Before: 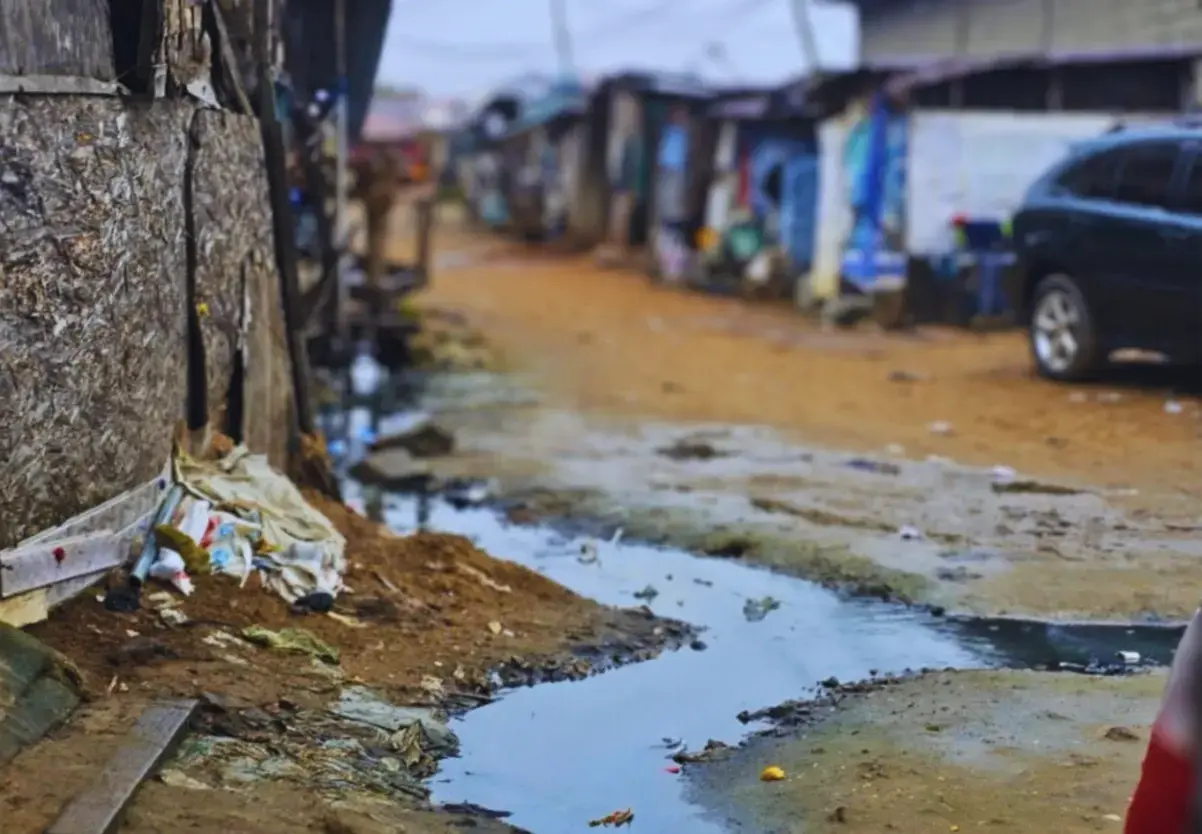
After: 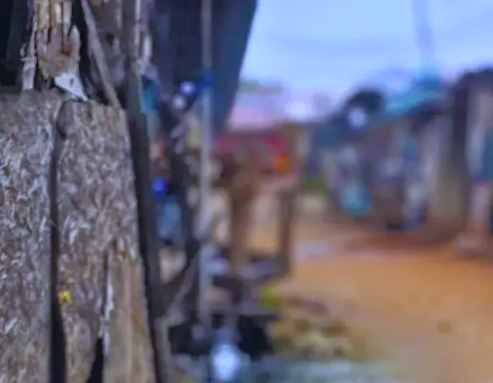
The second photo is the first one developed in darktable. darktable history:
crop and rotate: left 10.817%, top 0.062%, right 47.194%, bottom 53.626%
tone equalizer: -8 EV -0.528 EV, -7 EV -0.319 EV, -6 EV -0.083 EV, -5 EV 0.413 EV, -4 EV 0.985 EV, -3 EV 0.791 EV, -2 EV -0.01 EV, -1 EV 0.14 EV, +0 EV -0.012 EV, smoothing 1
rotate and perspective: rotation 0.226°, lens shift (vertical) -0.042, crop left 0.023, crop right 0.982, crop top 0.006, crop bottom 0.994
color calibration: illuminant as shot in camera, x 0.377, y 0.392, temperature 4169.3 K, saturation algorithm version 1 (2020)
